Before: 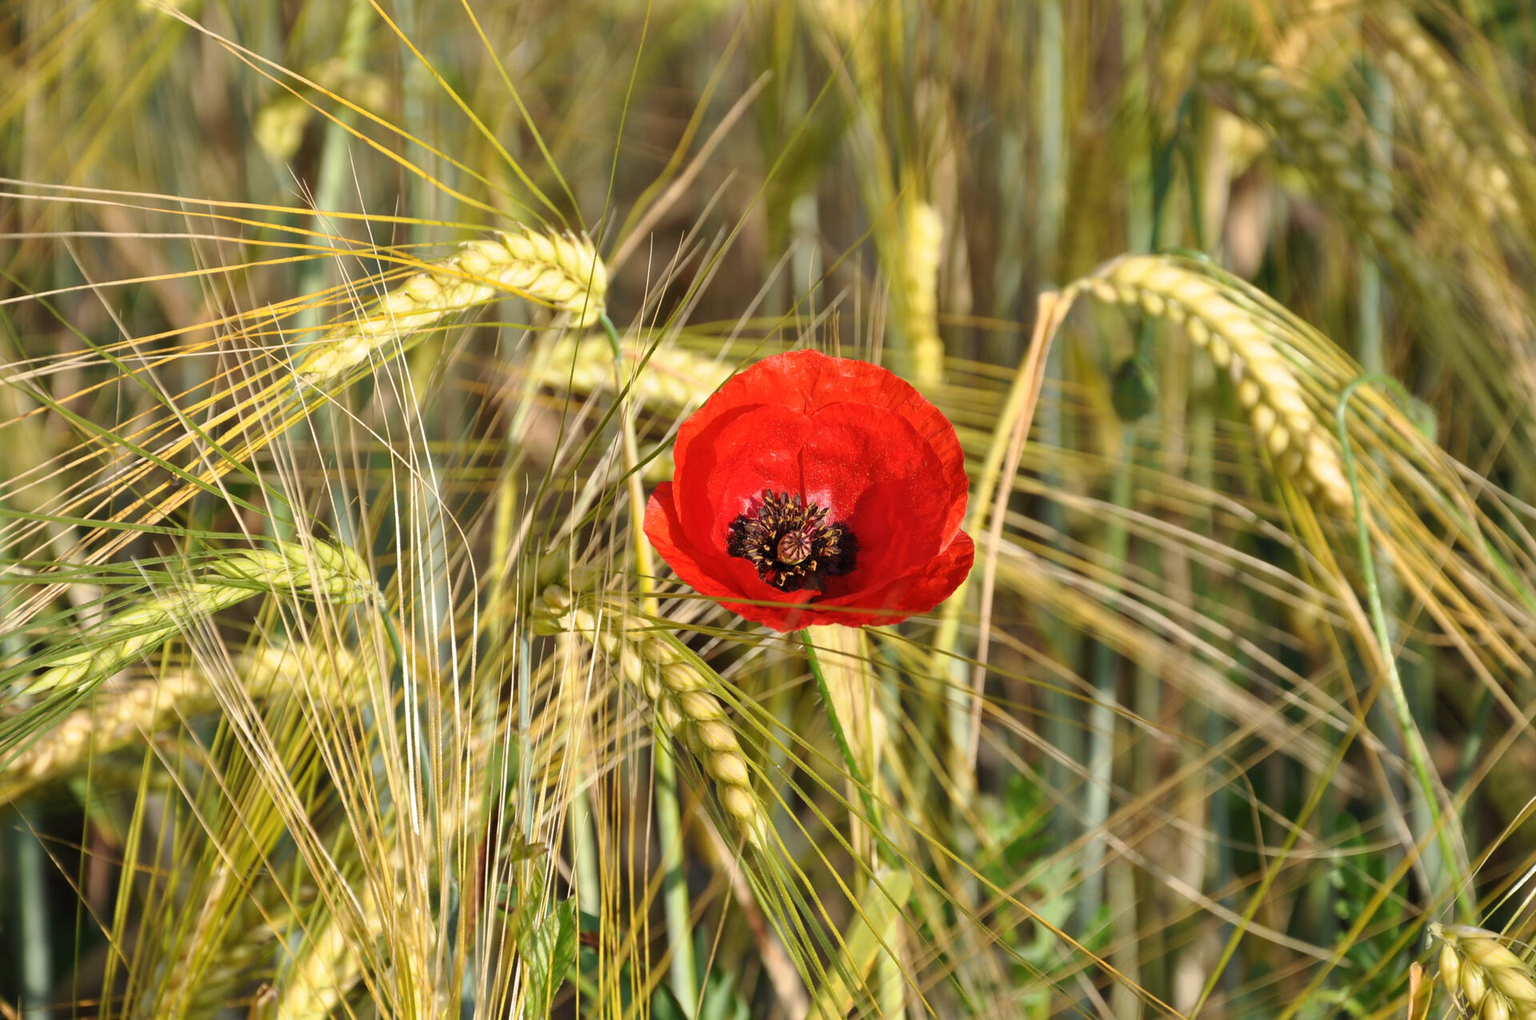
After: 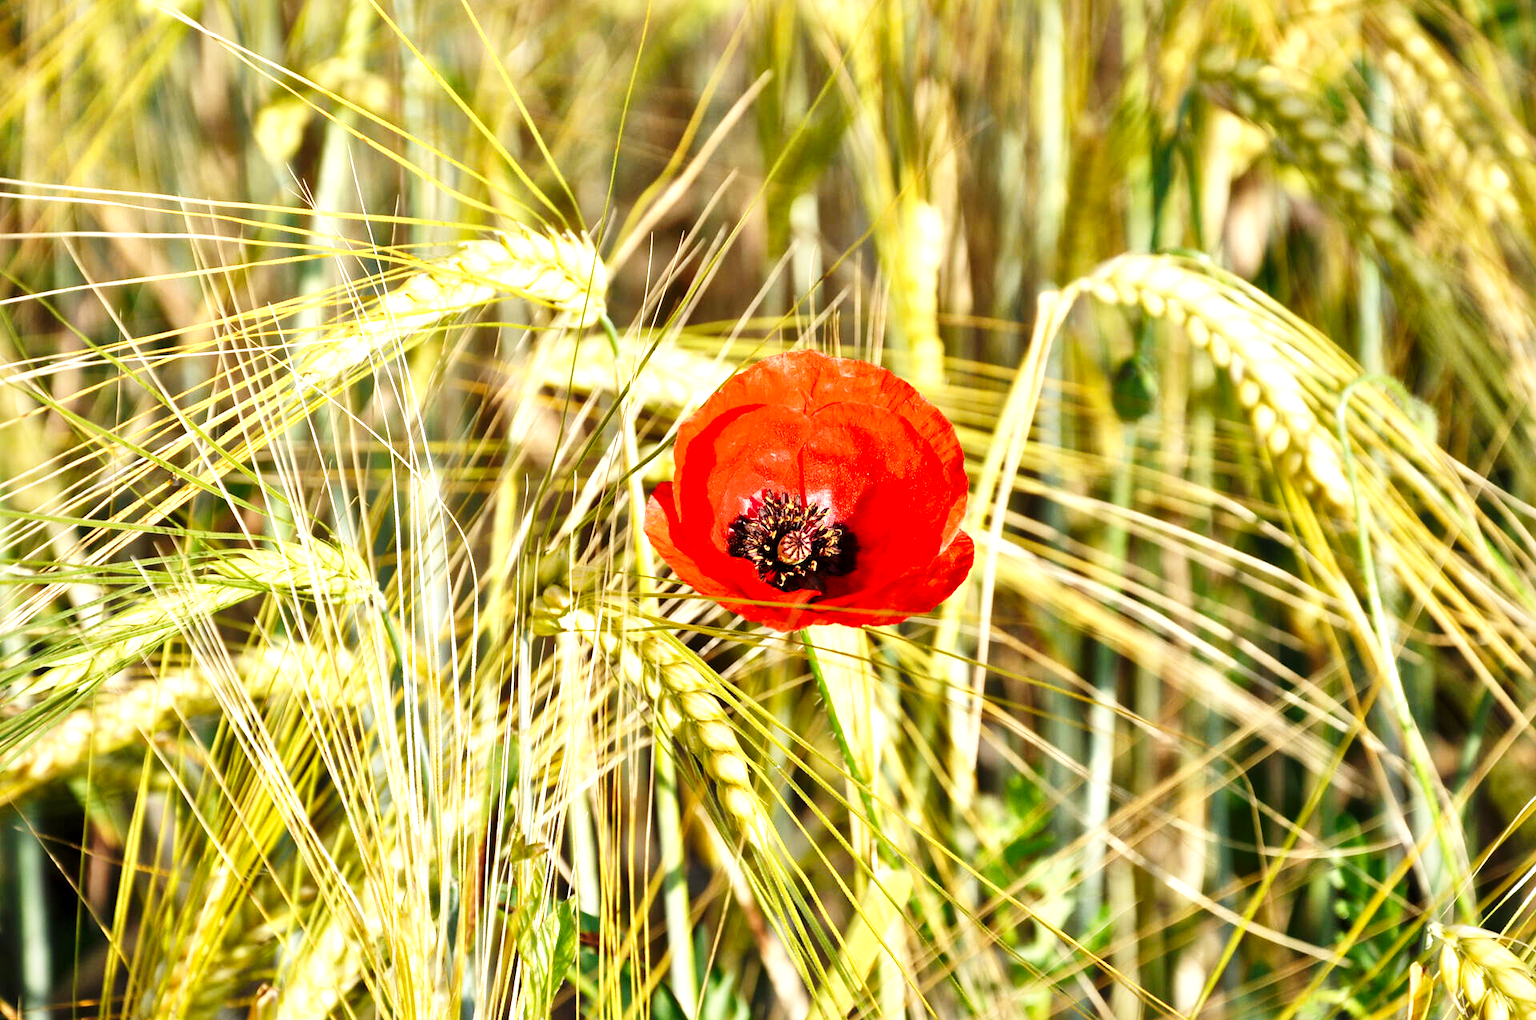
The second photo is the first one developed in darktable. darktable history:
base curve: curves: ch0 [(0, 0) (0.026, 0.03) (0.109, 0.232) (0.351, 0.748) (0.669, 0.968) (1, 1)], preserve colors none
local contrast: mode bilateral grid, contrast 50, coarseness 50, detail 150%, midtone range 0.2
